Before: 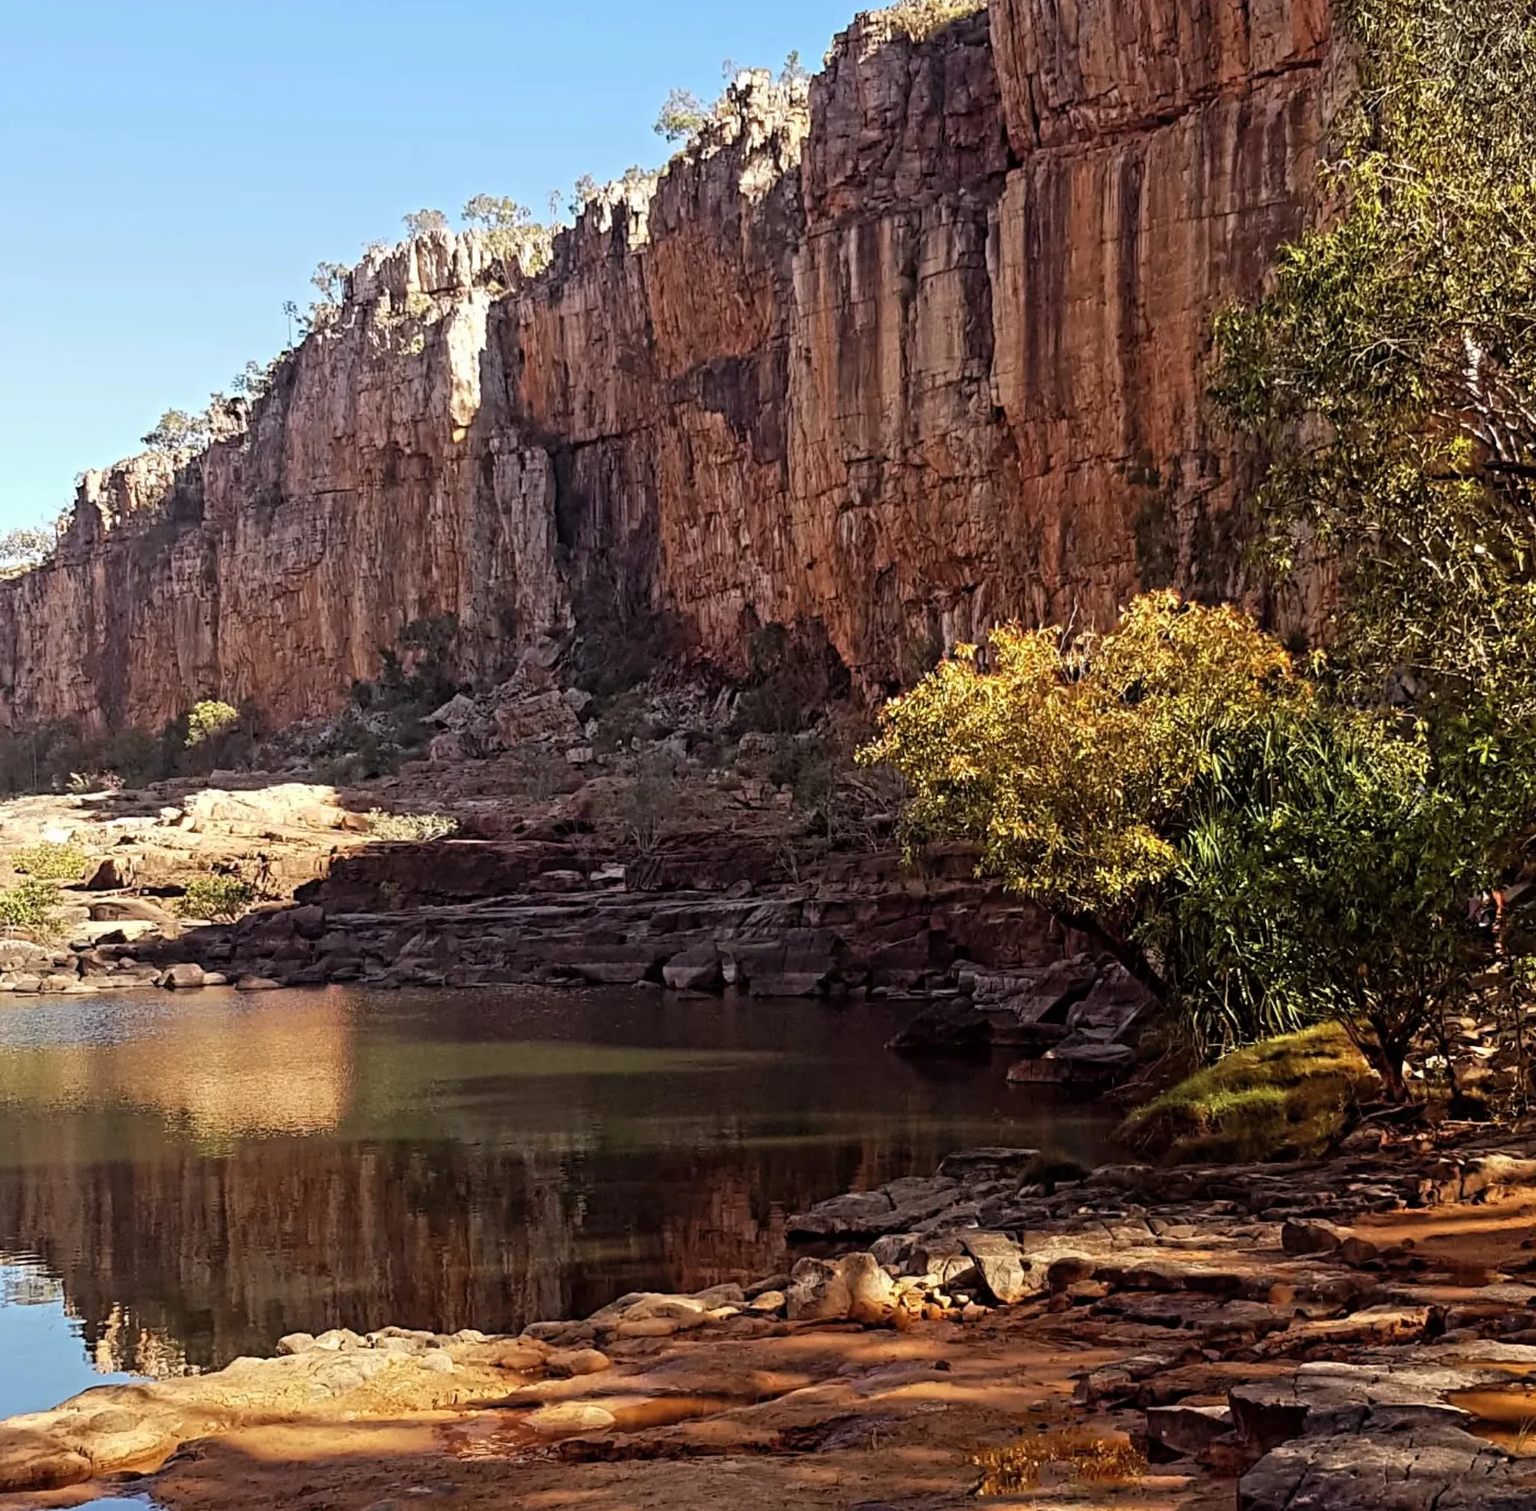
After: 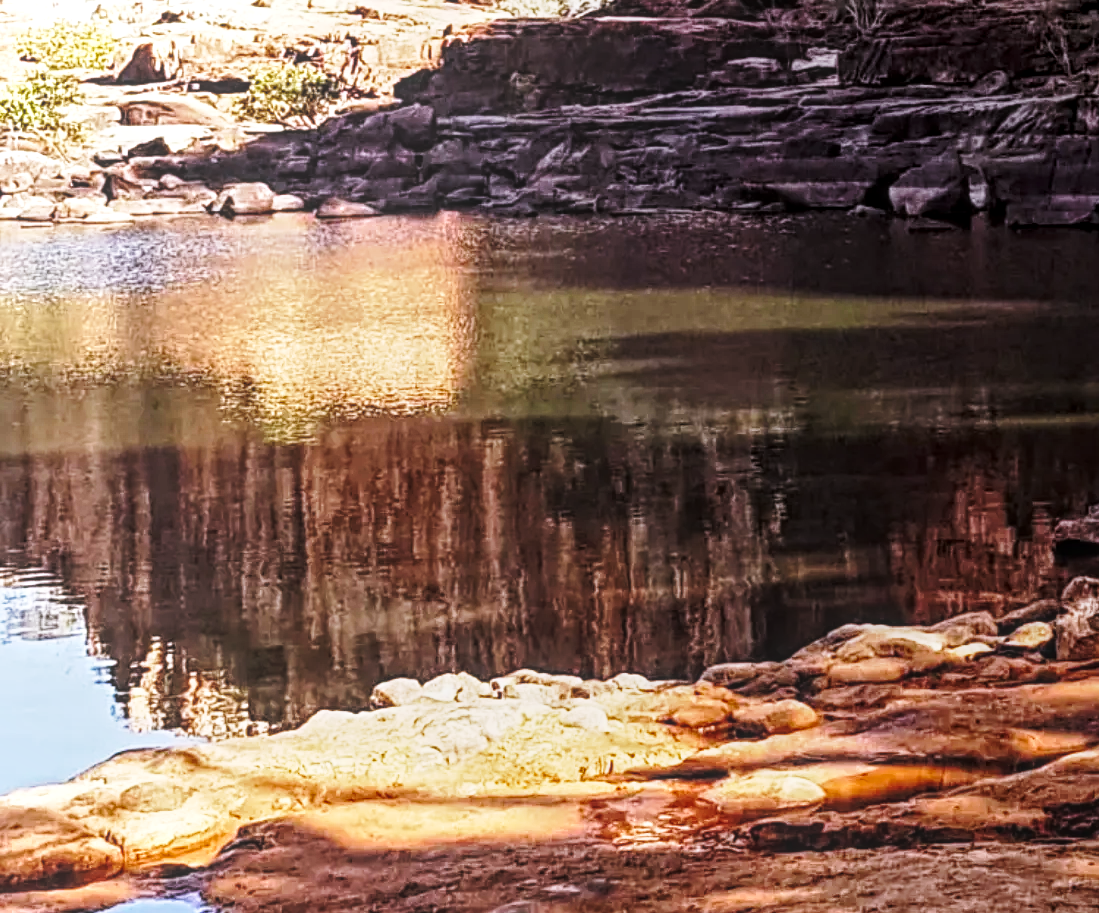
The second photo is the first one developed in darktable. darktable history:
crop and rotate: top 54.778%, right 46.61%, bottom 0.159%
base curve: curves: ch0 [(0, 0) (0.028, 0.03) (0.121, 0.232) (0.46, 0.748) (0.859, 0.968) (1, 1)], preserve colors none
local contrast: highlights 66%, shadows 33%, detail 166%, midtone range 0.2
white balance: red 1.004, blue 1.096
tone equalizer: -8 EV -0.75 EV, -7 EV -0.7 EV, -6 EV -0.6 EV, -5 EV -0.4 EV, -3 EV 0.4 EV, -2 EV 0.6 EV, -1 EV 0.7 EV, +0 EV 0.75 EV, edges refinement/feathering 500, mask exposure compensation -1.57 EV, preserve details no
